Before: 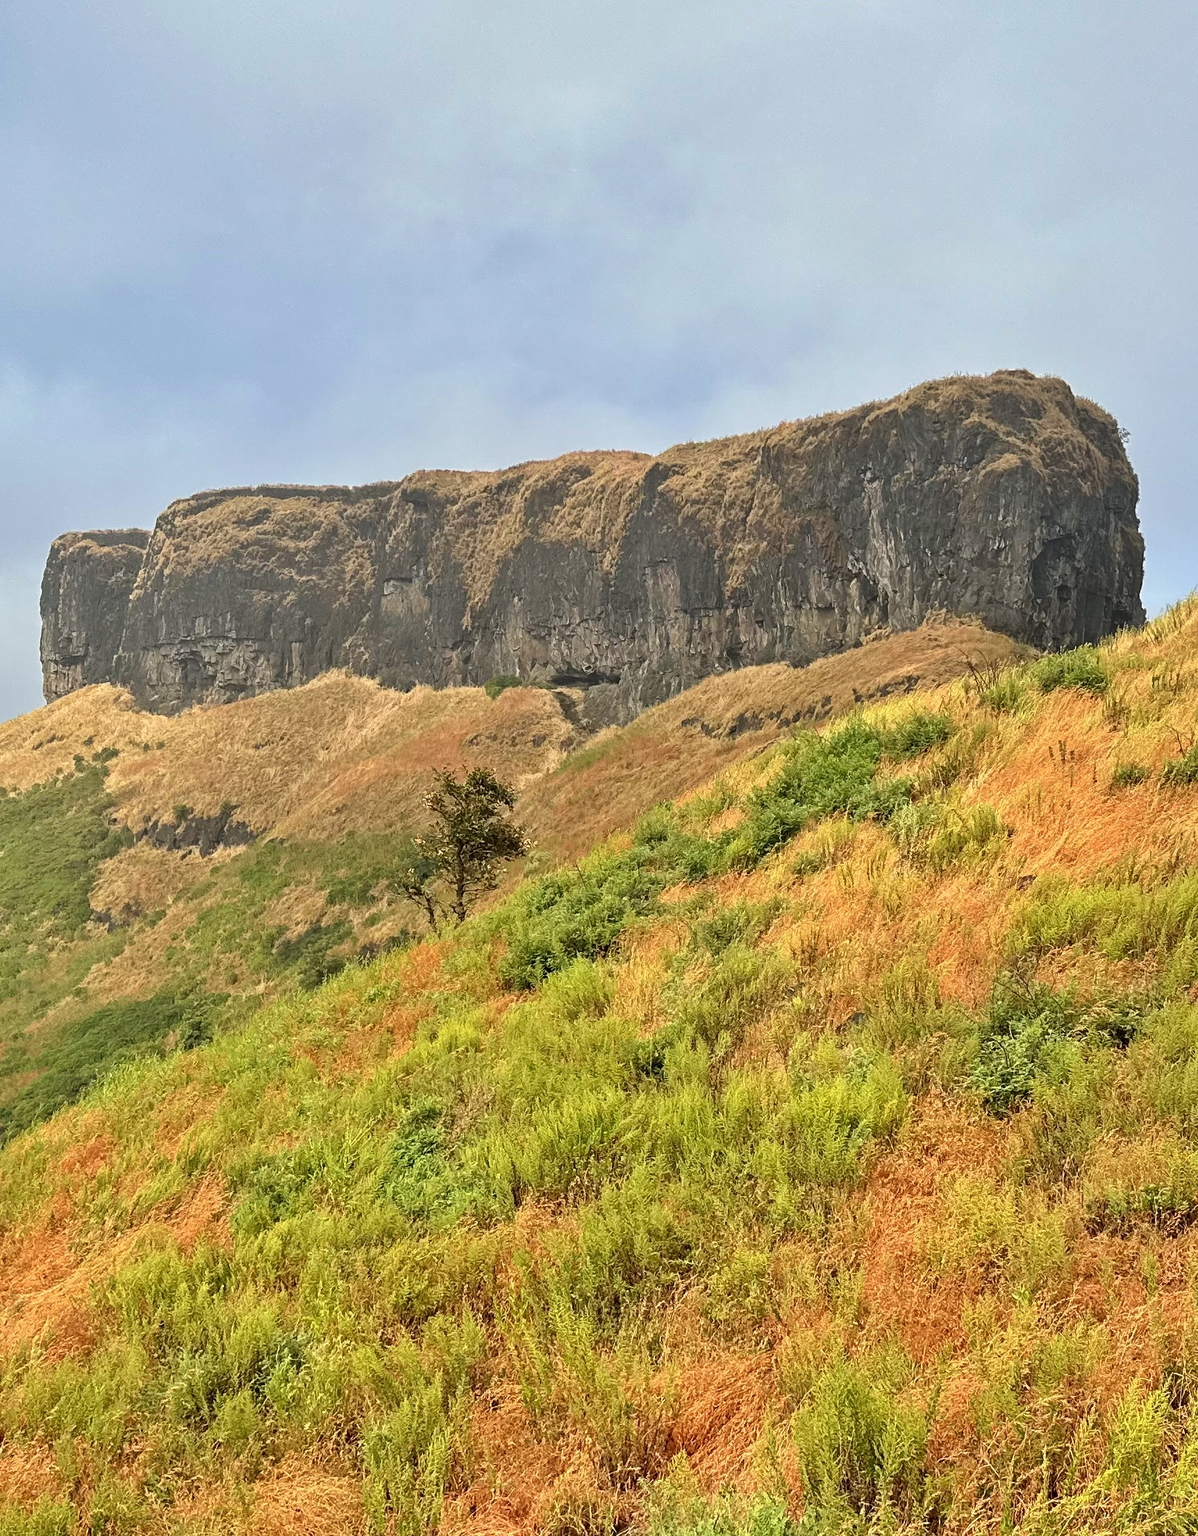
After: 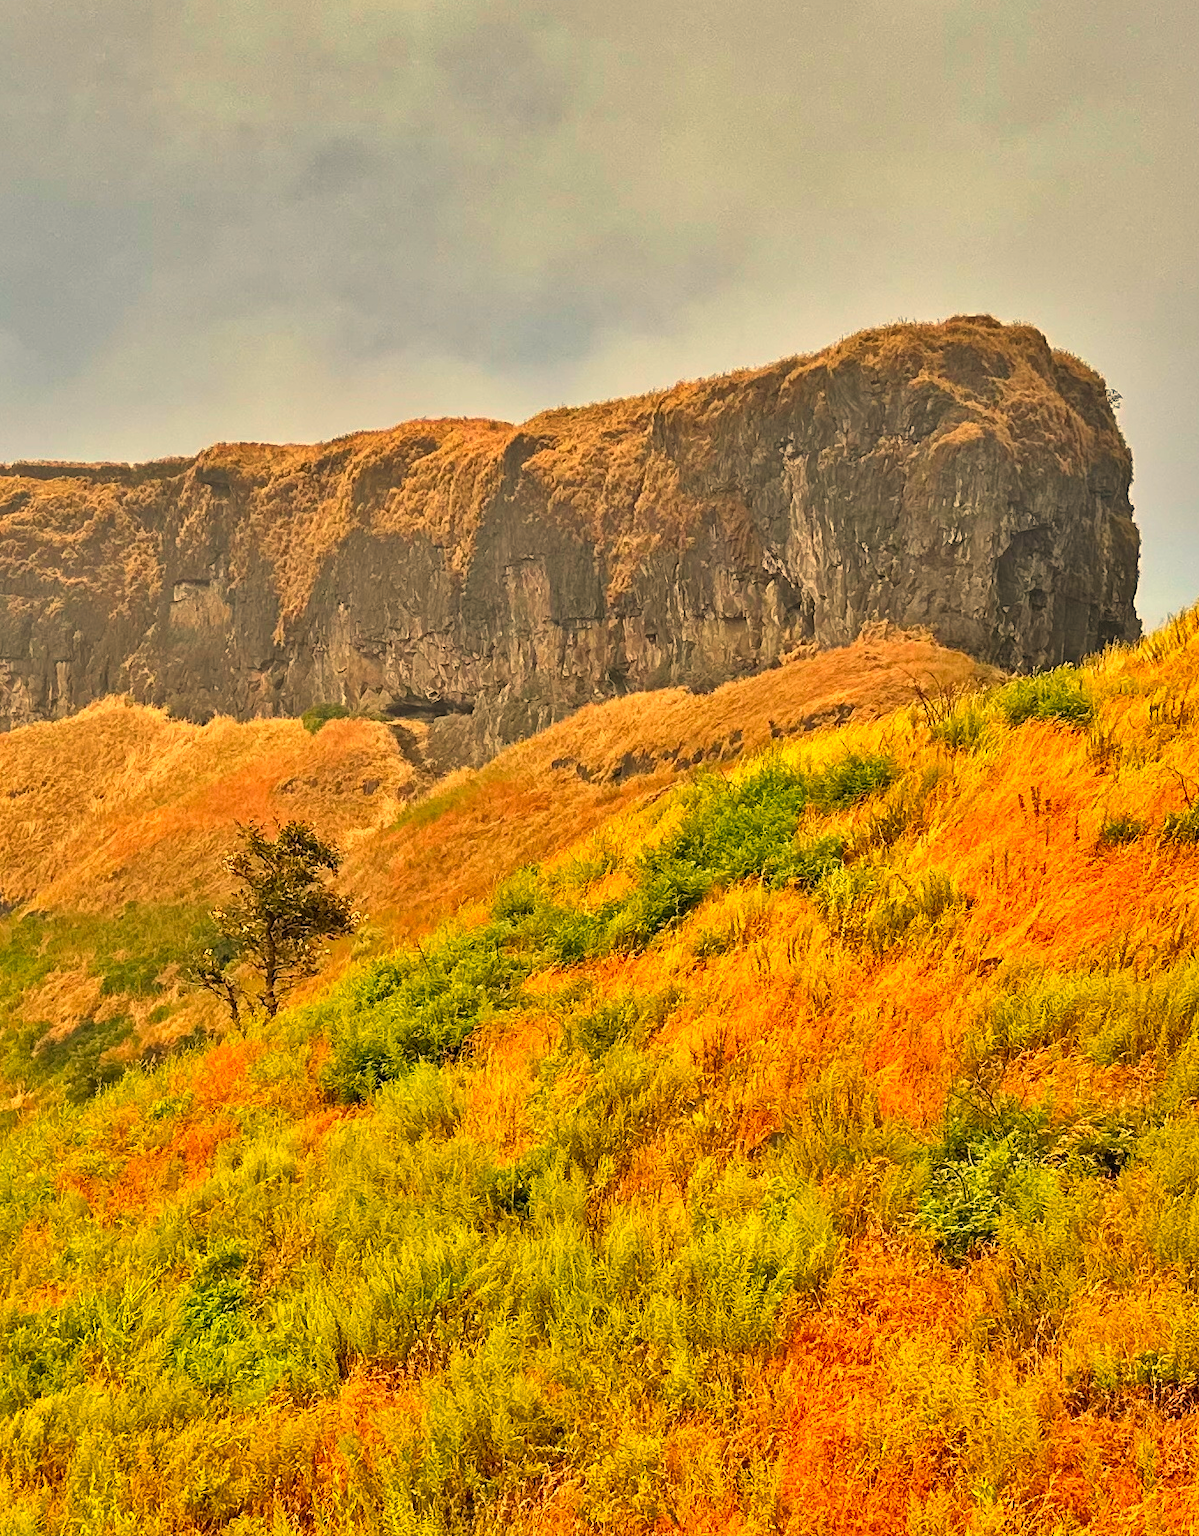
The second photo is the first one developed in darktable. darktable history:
contrast brightness saturation: contrast 0.07, brightness 0.08, saturation 0.18
crop and rotate: left 20.74%, top 7.912%, right 0.375%, bottom 13.378%
shadows and highlights: shadows 60, highlights -60.23, soften with gaussian
white balance: red 1.138, green 0.996, blue 0.812
